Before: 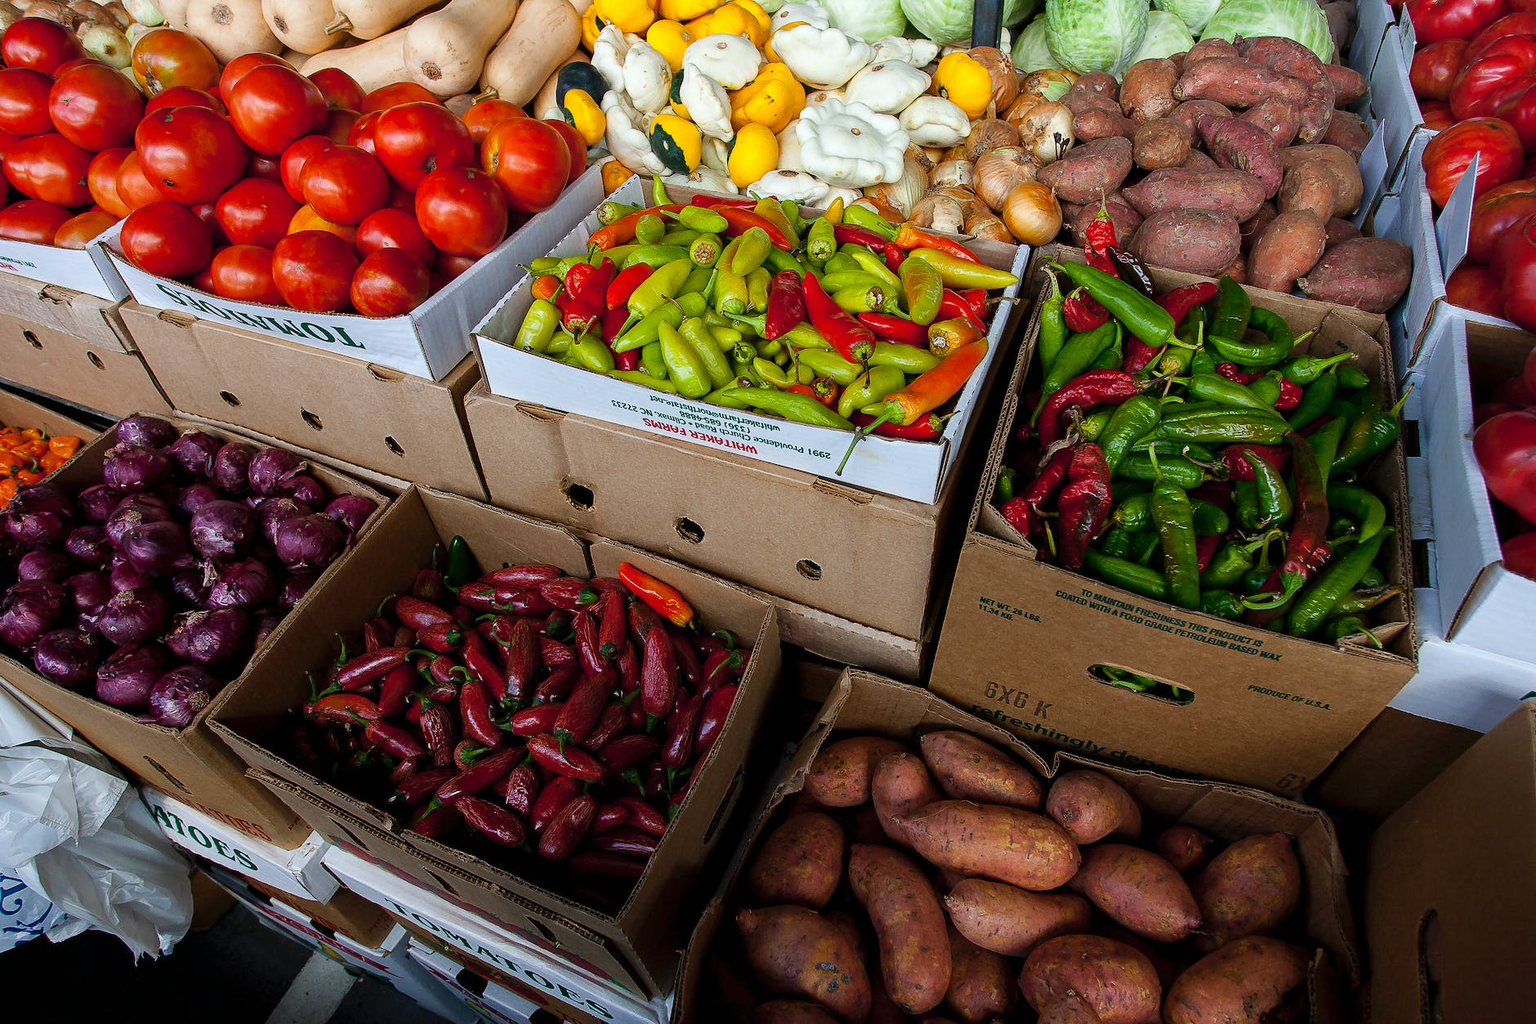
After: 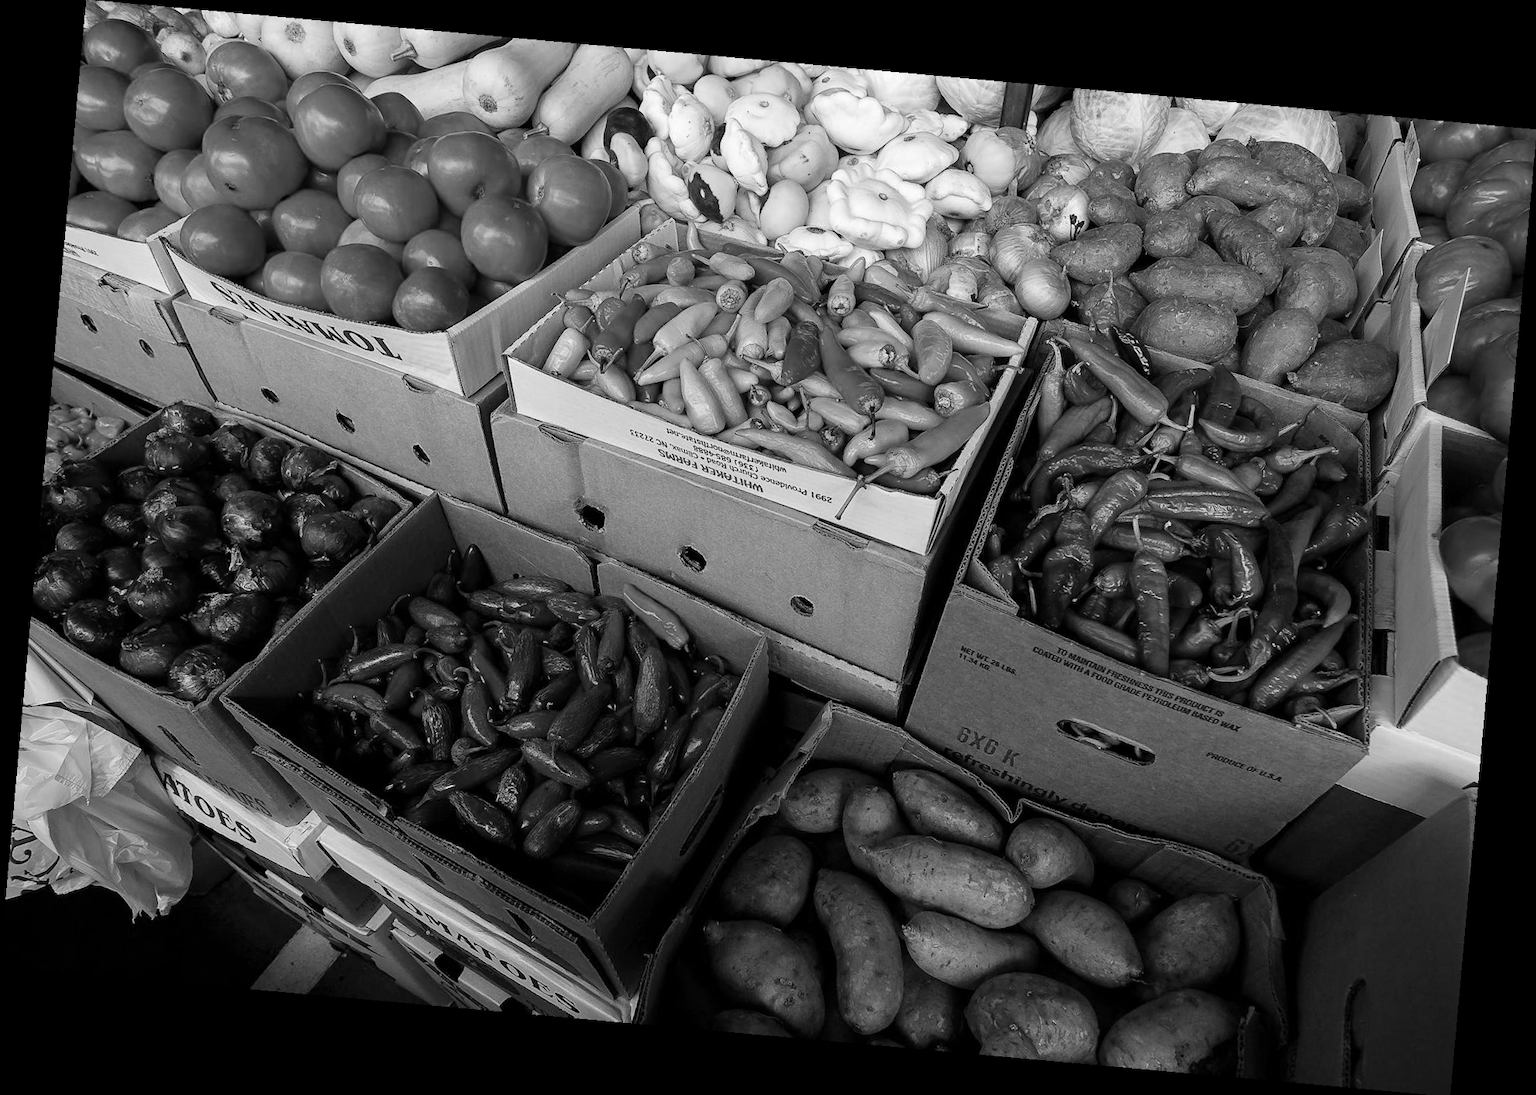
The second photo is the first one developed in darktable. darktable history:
monochrome: on, module defaults
rotate and perspective: rotation 5.12°, automatic cropping off
